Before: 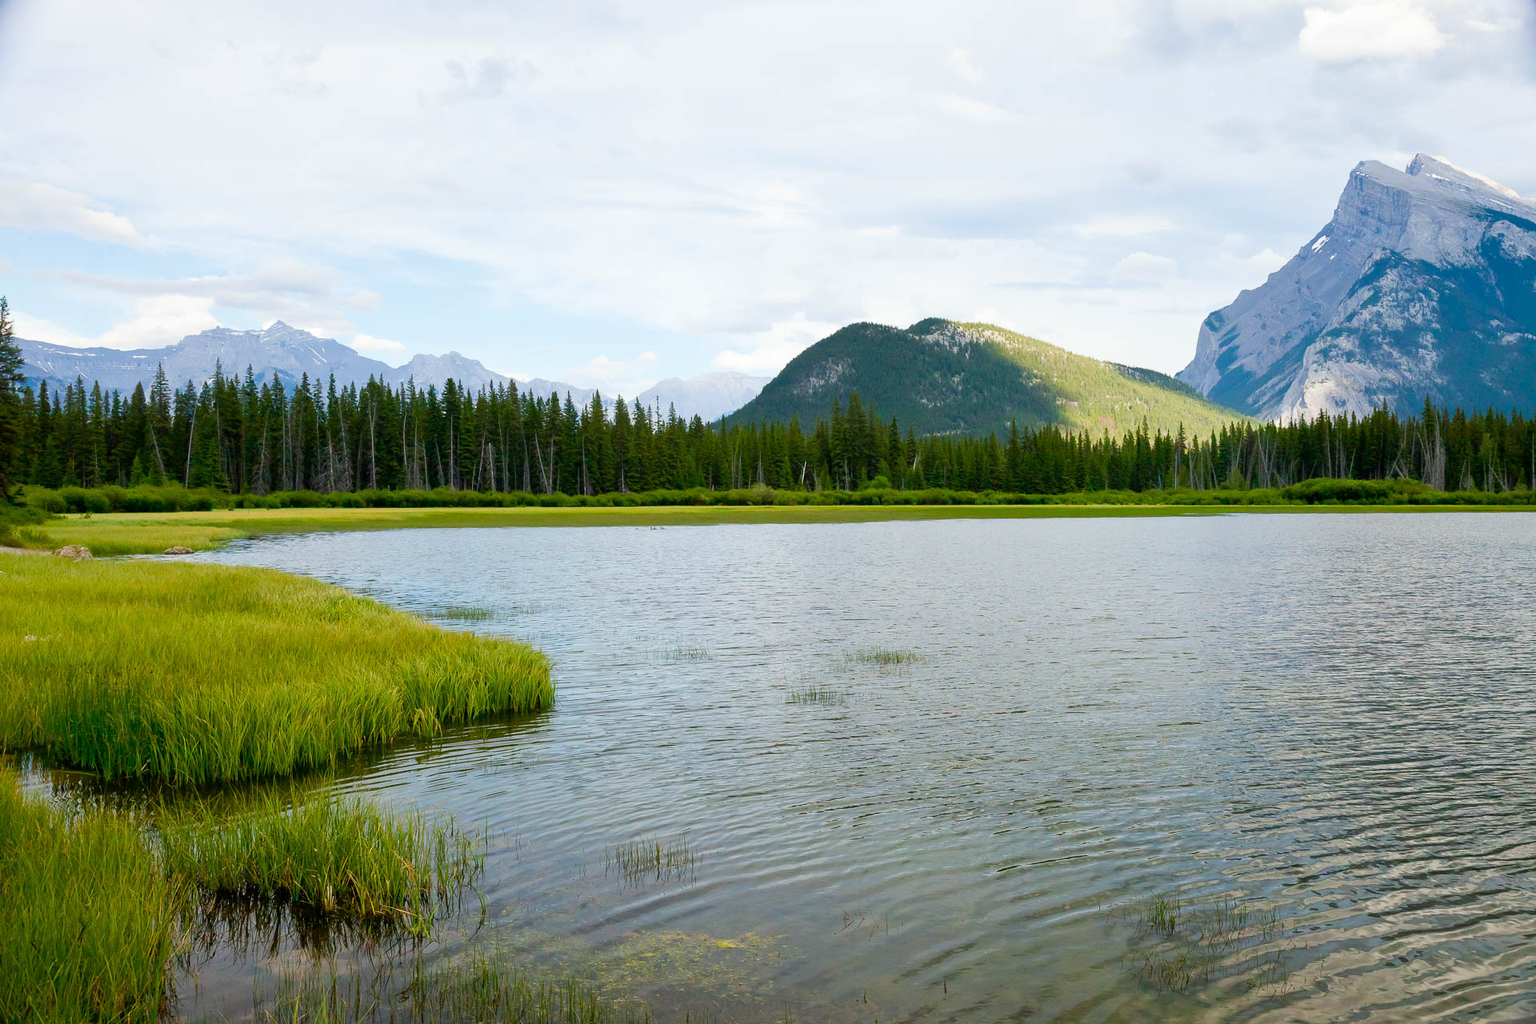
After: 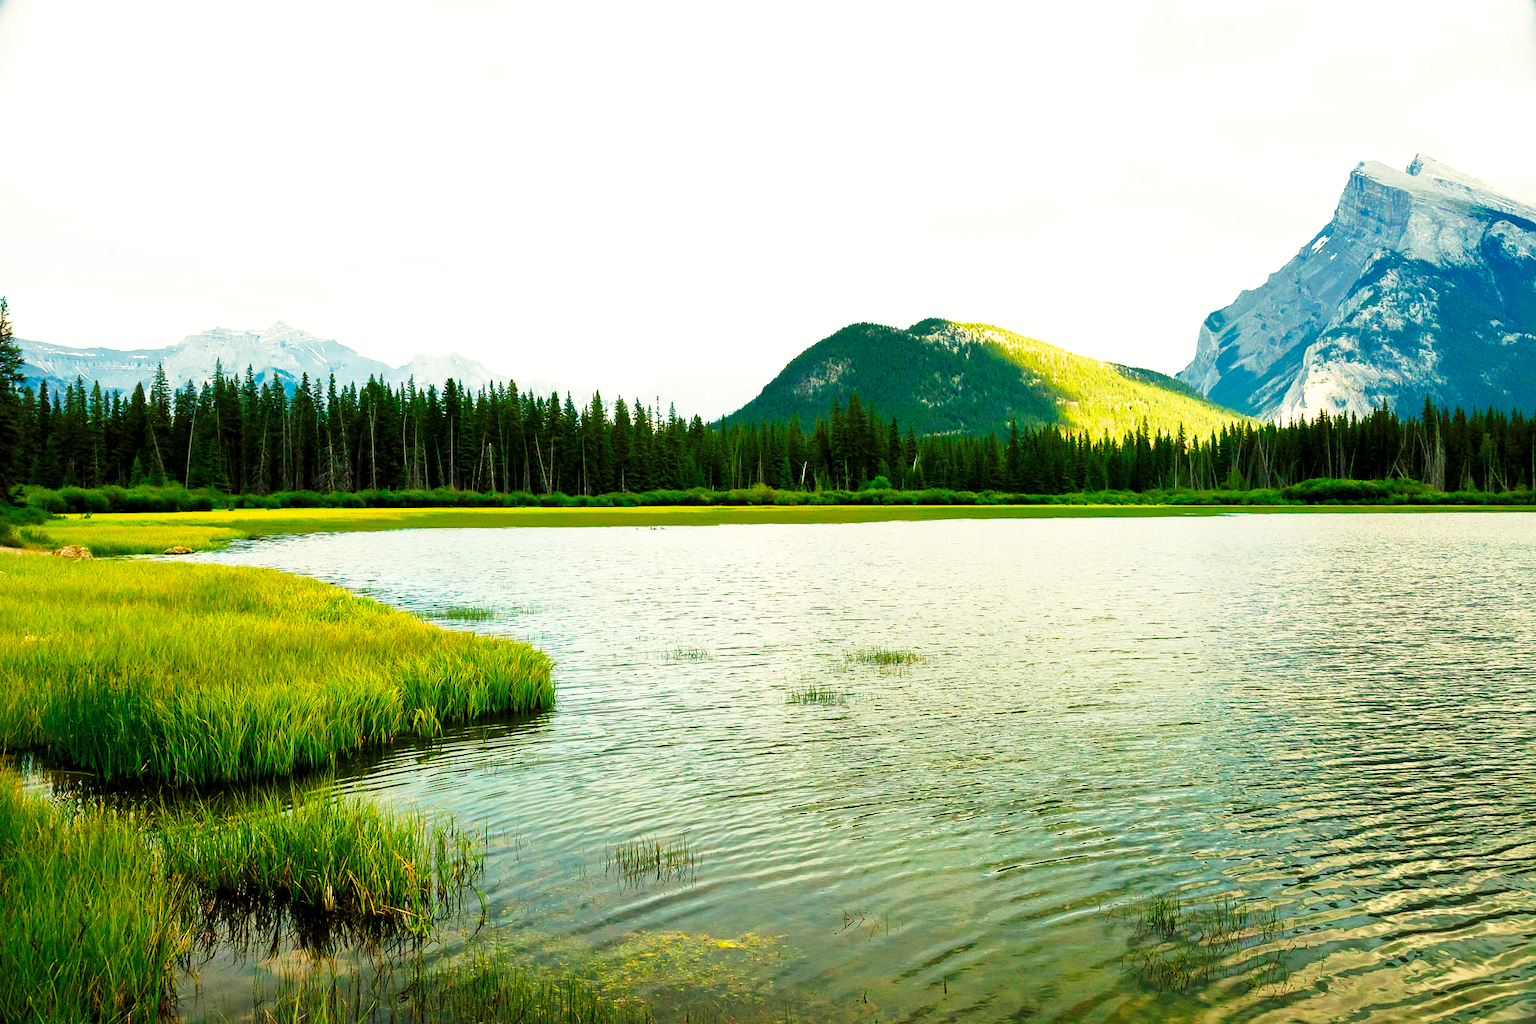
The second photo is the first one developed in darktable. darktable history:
color balance: mode lift, gamma, gain (sRGB), lift [1.014, 0.966, 0.918, 0.87], gamma [0.86, 0.734, 0.918, 0.976], gain [1.063, 1.13, 1.063, 0.86]
base curve: curves: ch0 [(0, 0) (0.026, 0.03) (0.109, 0.232) (0.351, 0.748) (0.669, 0.968) (1, 1)], preserve colors none
shadows and highlights: on, module defaults
